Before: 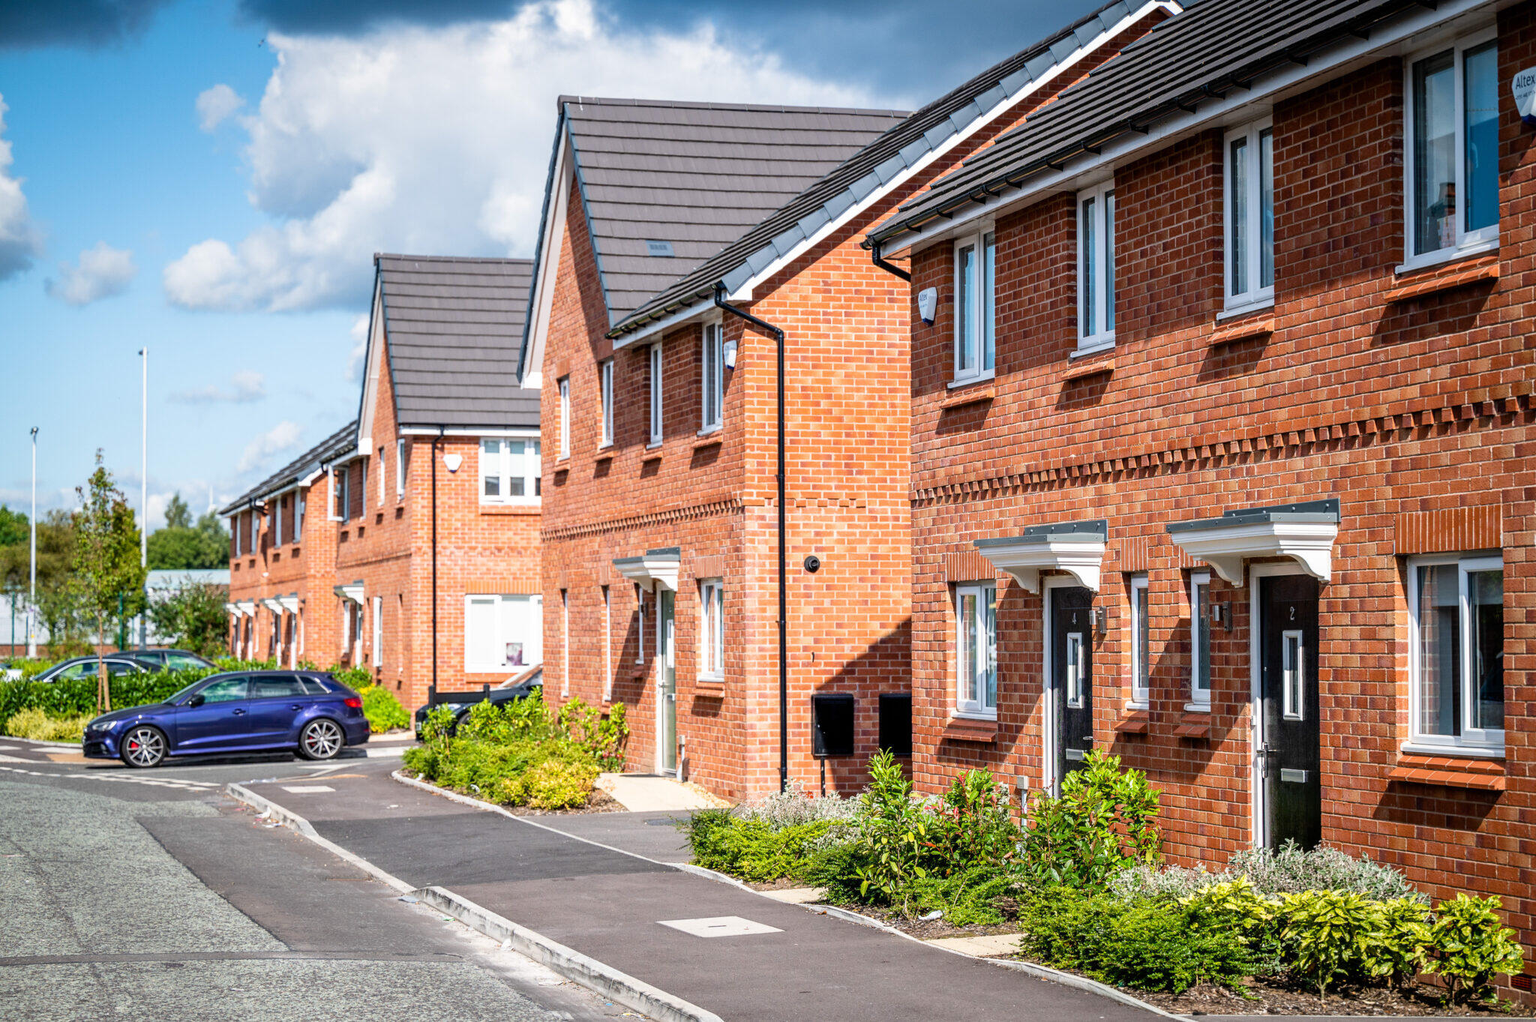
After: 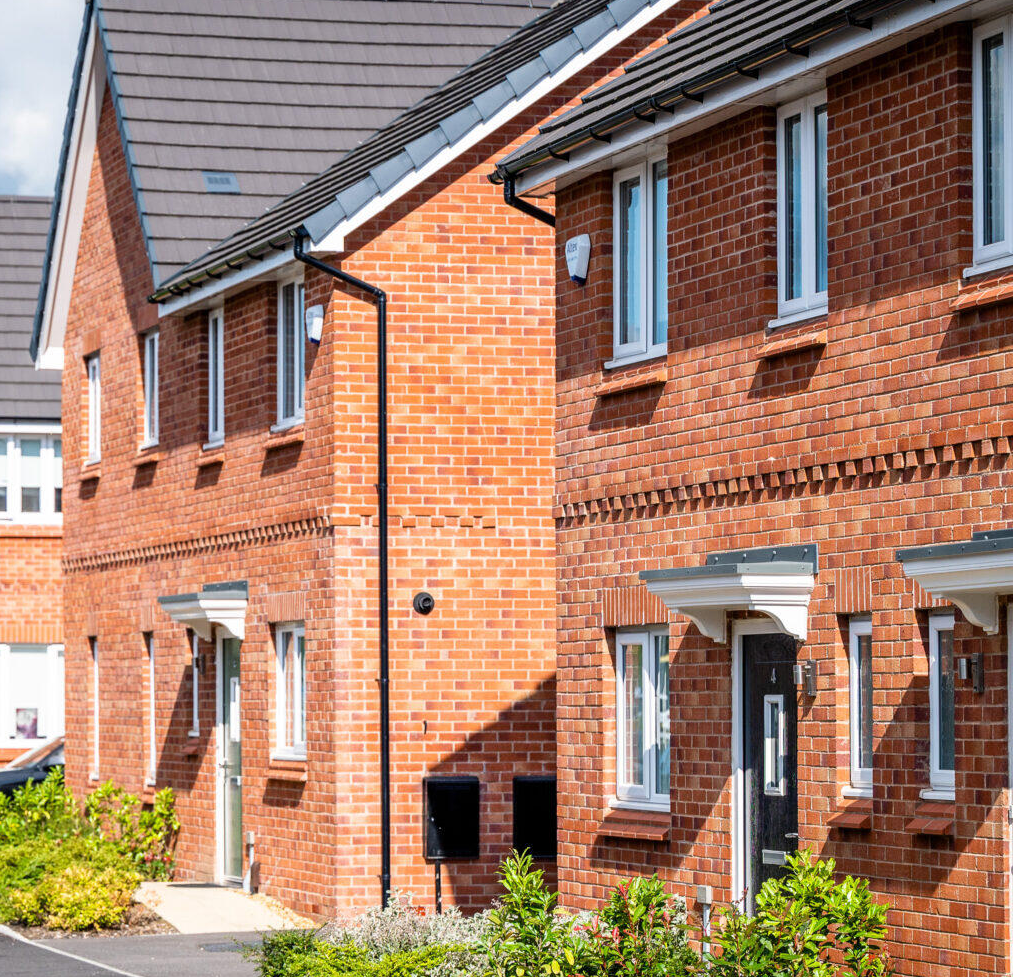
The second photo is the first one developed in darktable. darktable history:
crop: left 32.207%, top 10.94%, right 18.329%, bottom 17.365%
